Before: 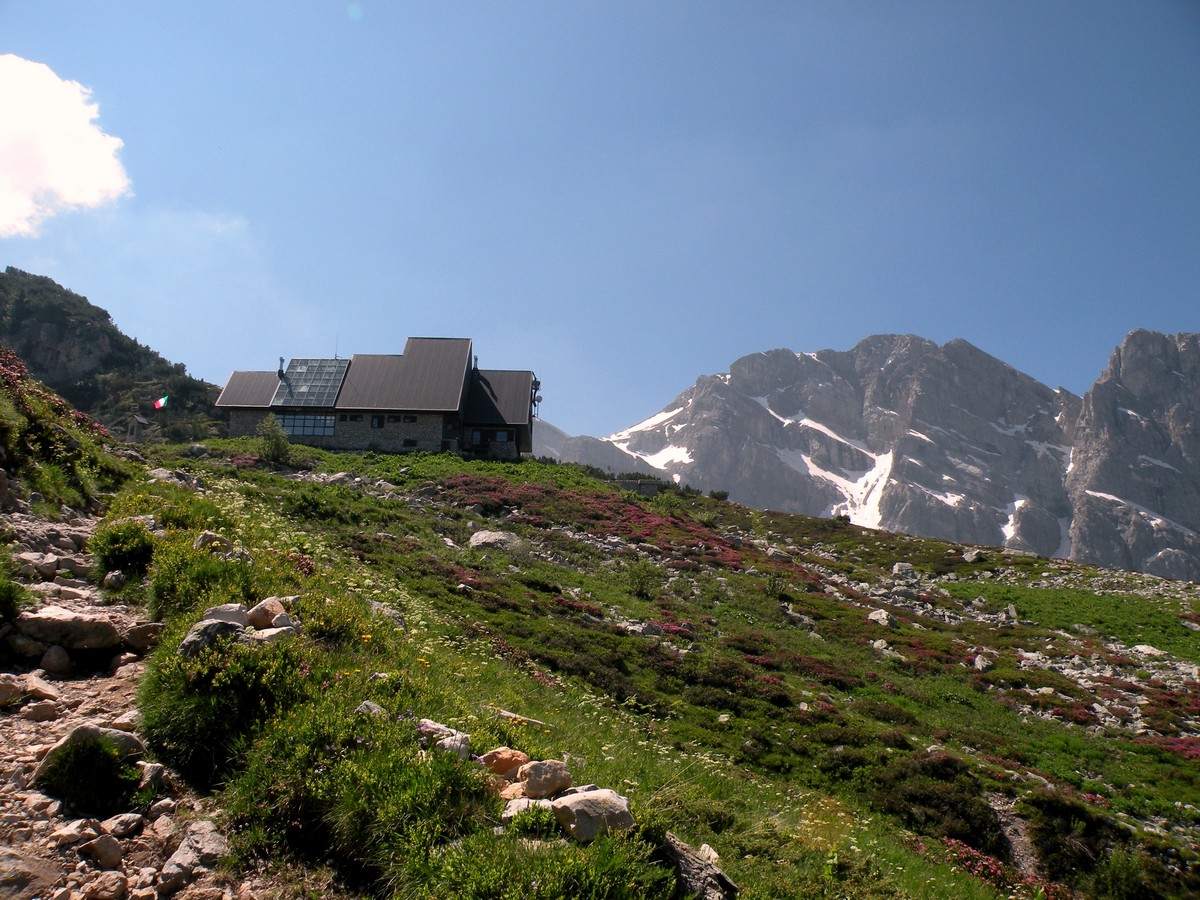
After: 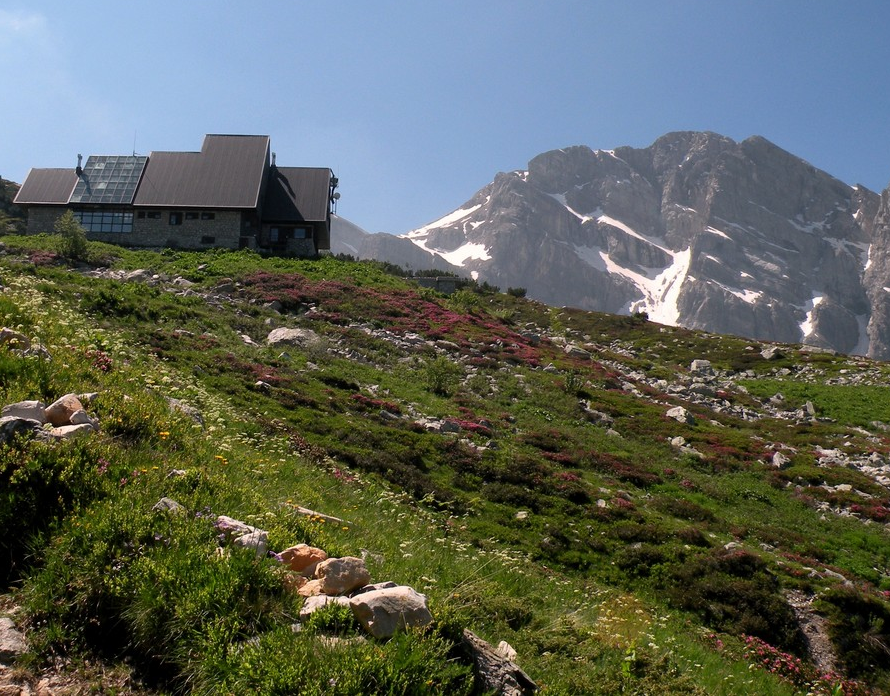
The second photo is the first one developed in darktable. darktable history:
crop: left 16.855%, top 22.588%, right 8.947%
